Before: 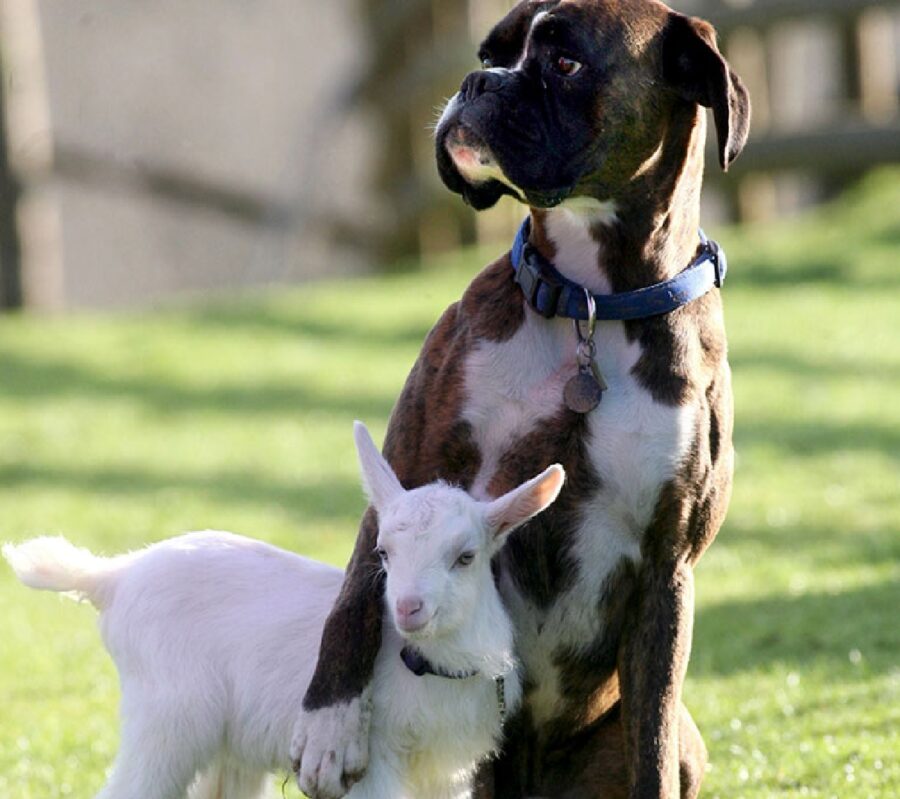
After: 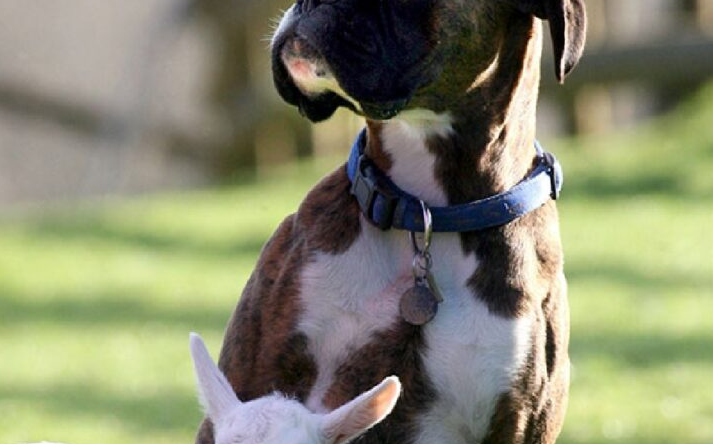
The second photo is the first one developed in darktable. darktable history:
crop: left 18.266%, top 11.1%, right 2.463%, bottom 33.287%
